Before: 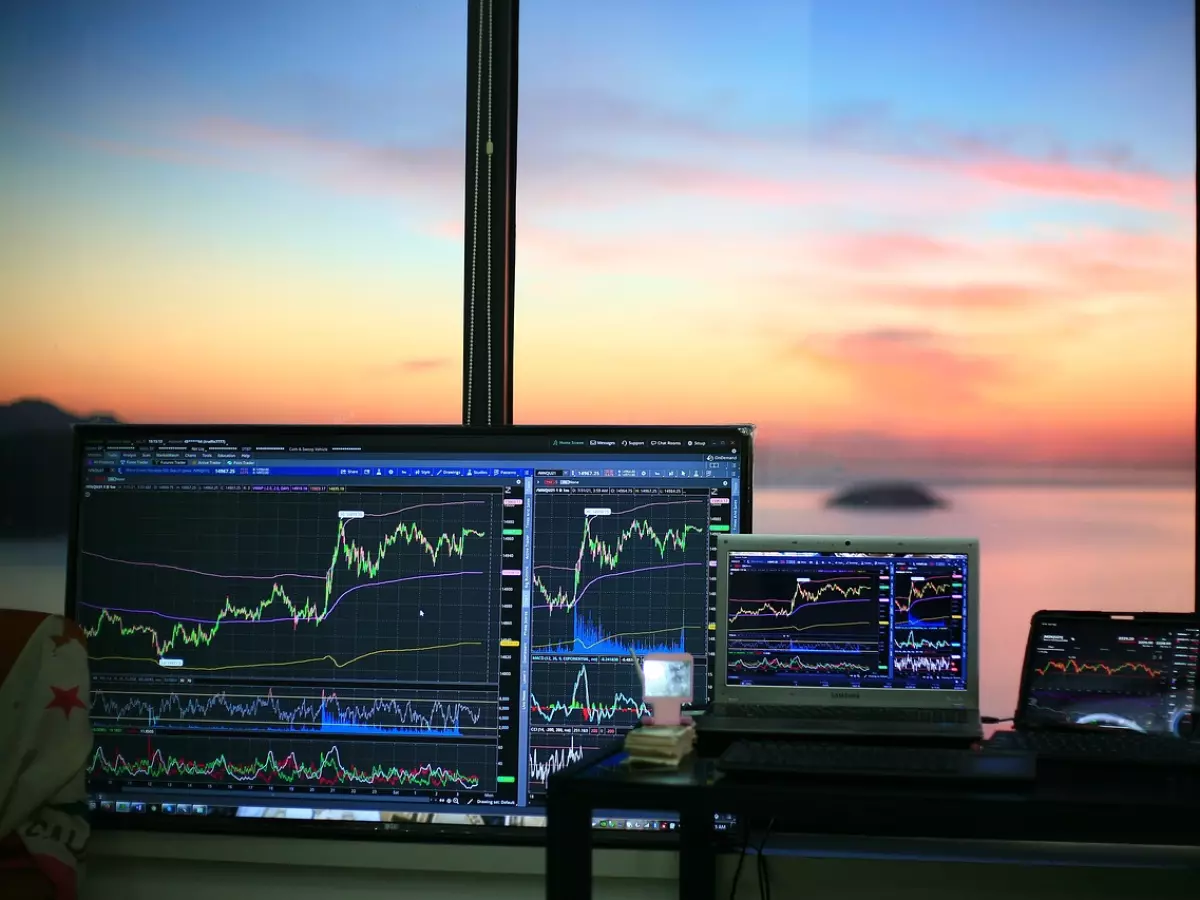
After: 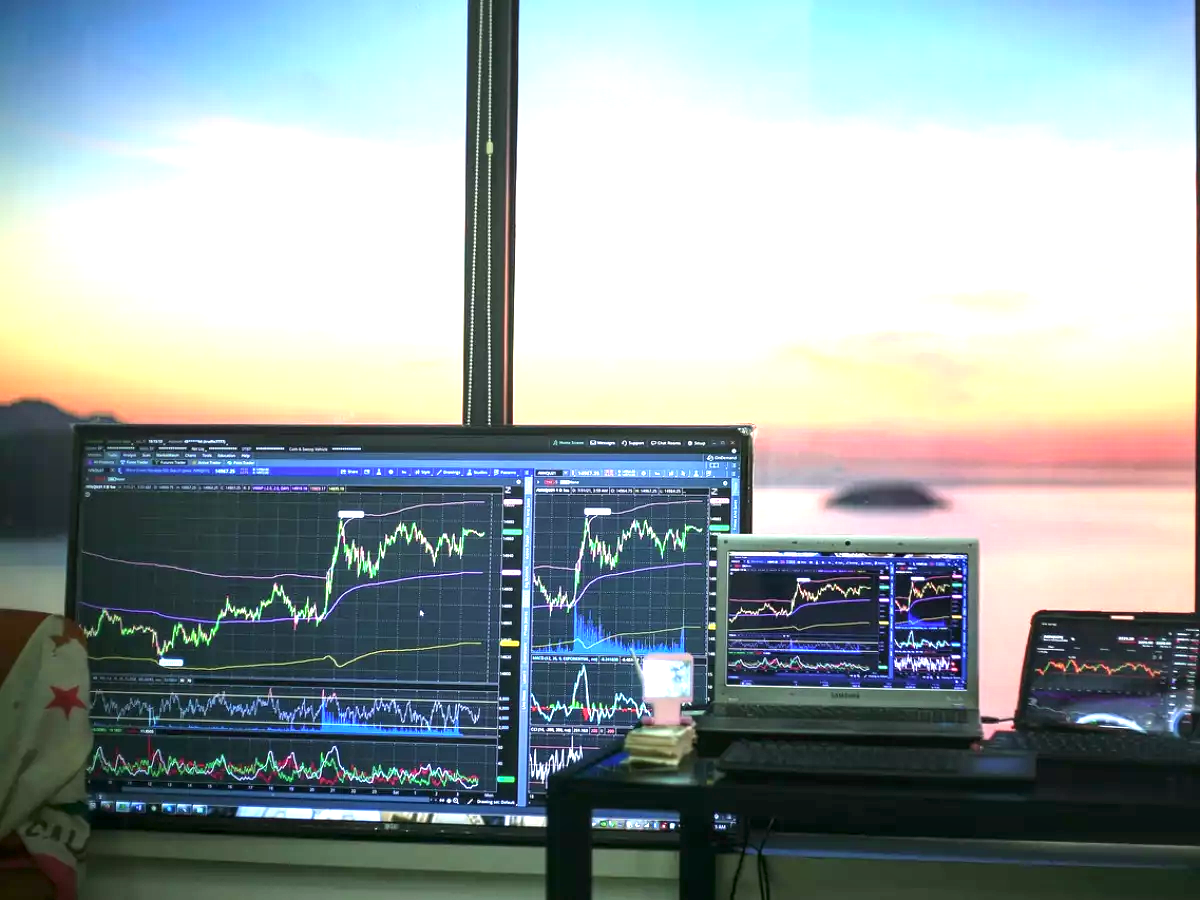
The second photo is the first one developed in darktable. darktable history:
local contrast: on, module defaults
exposure: black level correction 0, exposure 1.392 EV, compensate exposure bias true, compensate highlight preservation false
